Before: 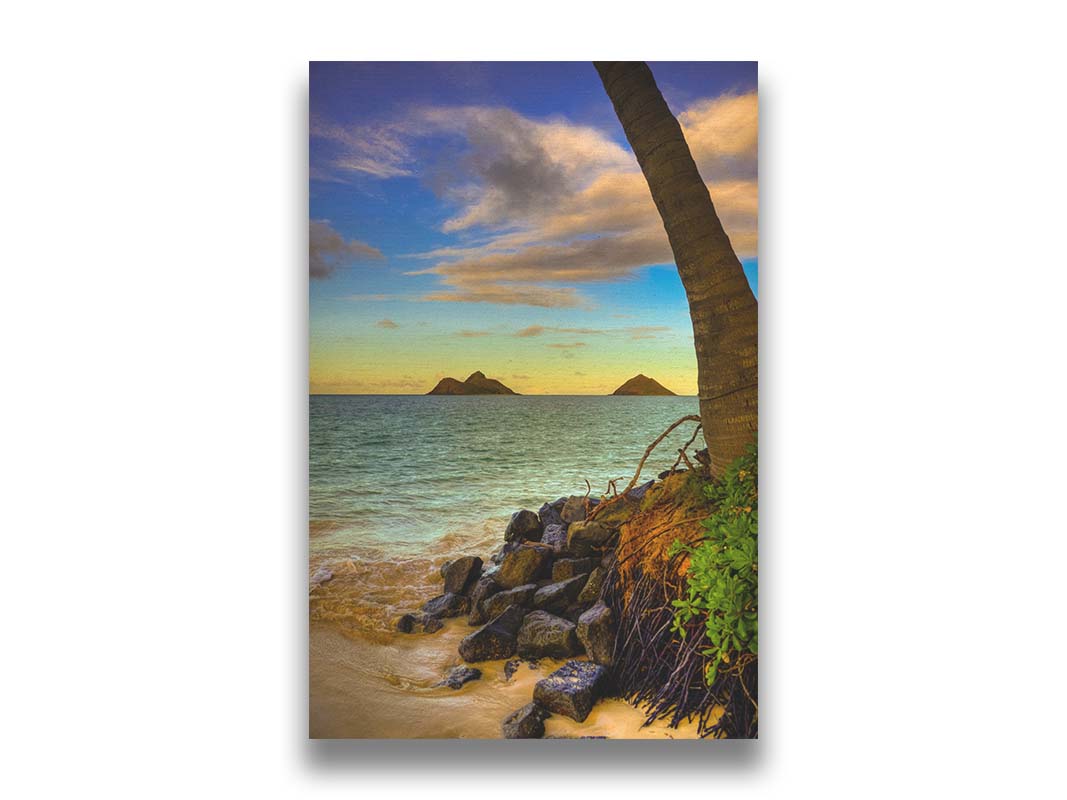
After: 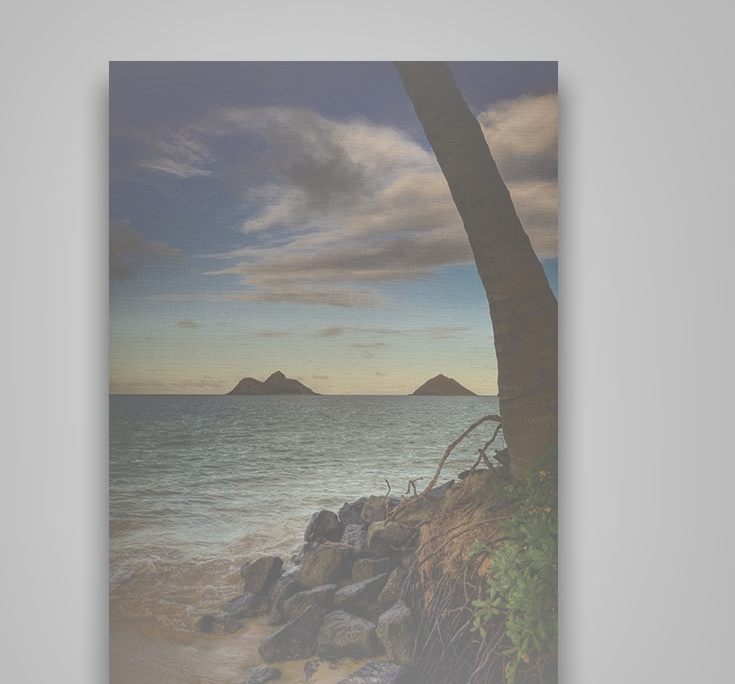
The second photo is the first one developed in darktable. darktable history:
contrast brightness saturation: contrast -0.328, brightness 0.756, saturation -0.761
shadows and highlights: shadows 38.17, highlights -75.65
crop: left 18.801%, right 12.254%, bottom 14.425%
haze removal: strength 0.285, distance 0.245, compatibility mode true, adaptive false
